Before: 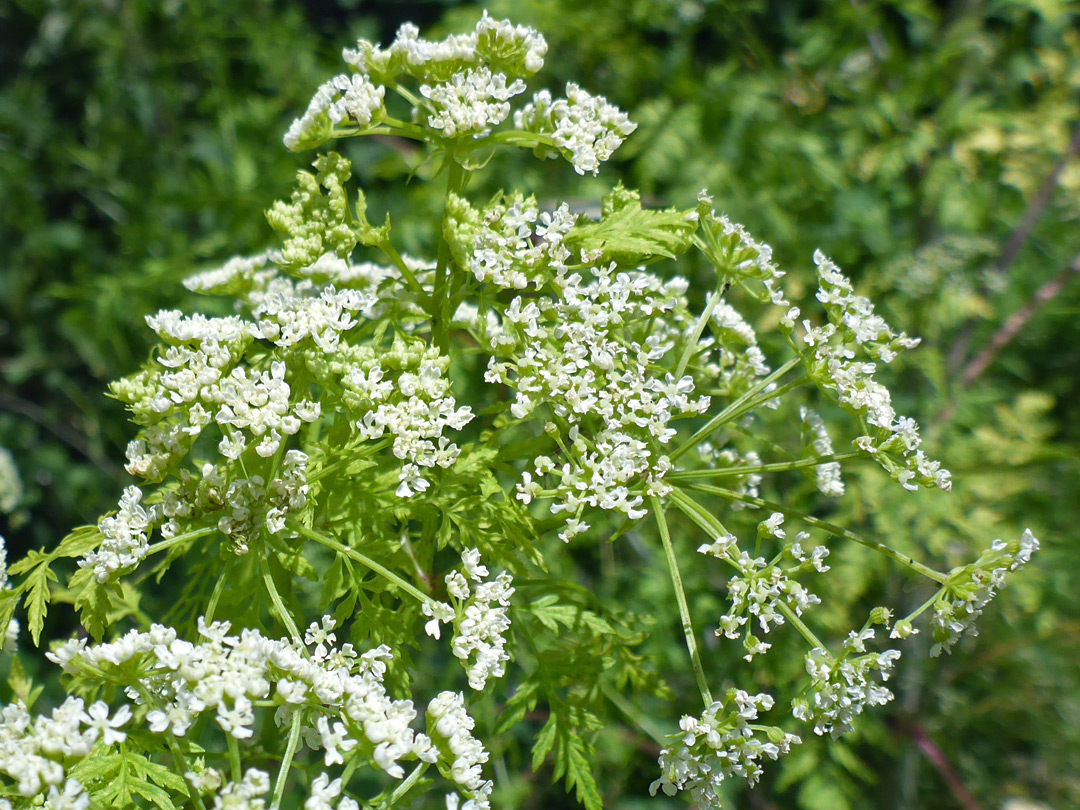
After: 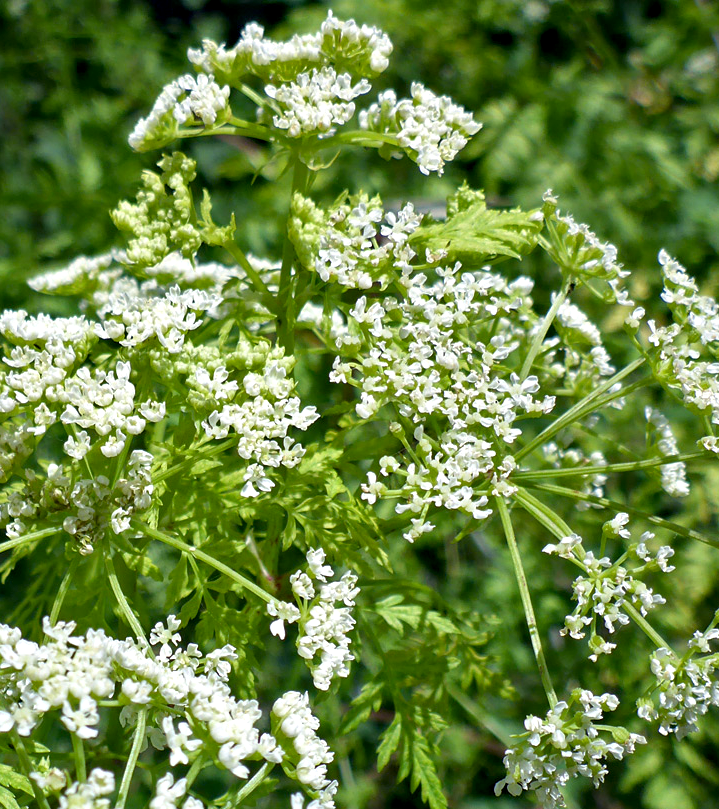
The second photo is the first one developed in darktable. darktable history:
exposure: black level correction 0.005, exposure 0.014 EV, compensate highlight preservation false
contrast equalizer: octaves 7, y [[0.6 ×6], [0.55 ×6], [0 ×6], [0 ×6], [0 ×6]], mix 0.35
crop and rotate: left 14.436%, right 18.898%
